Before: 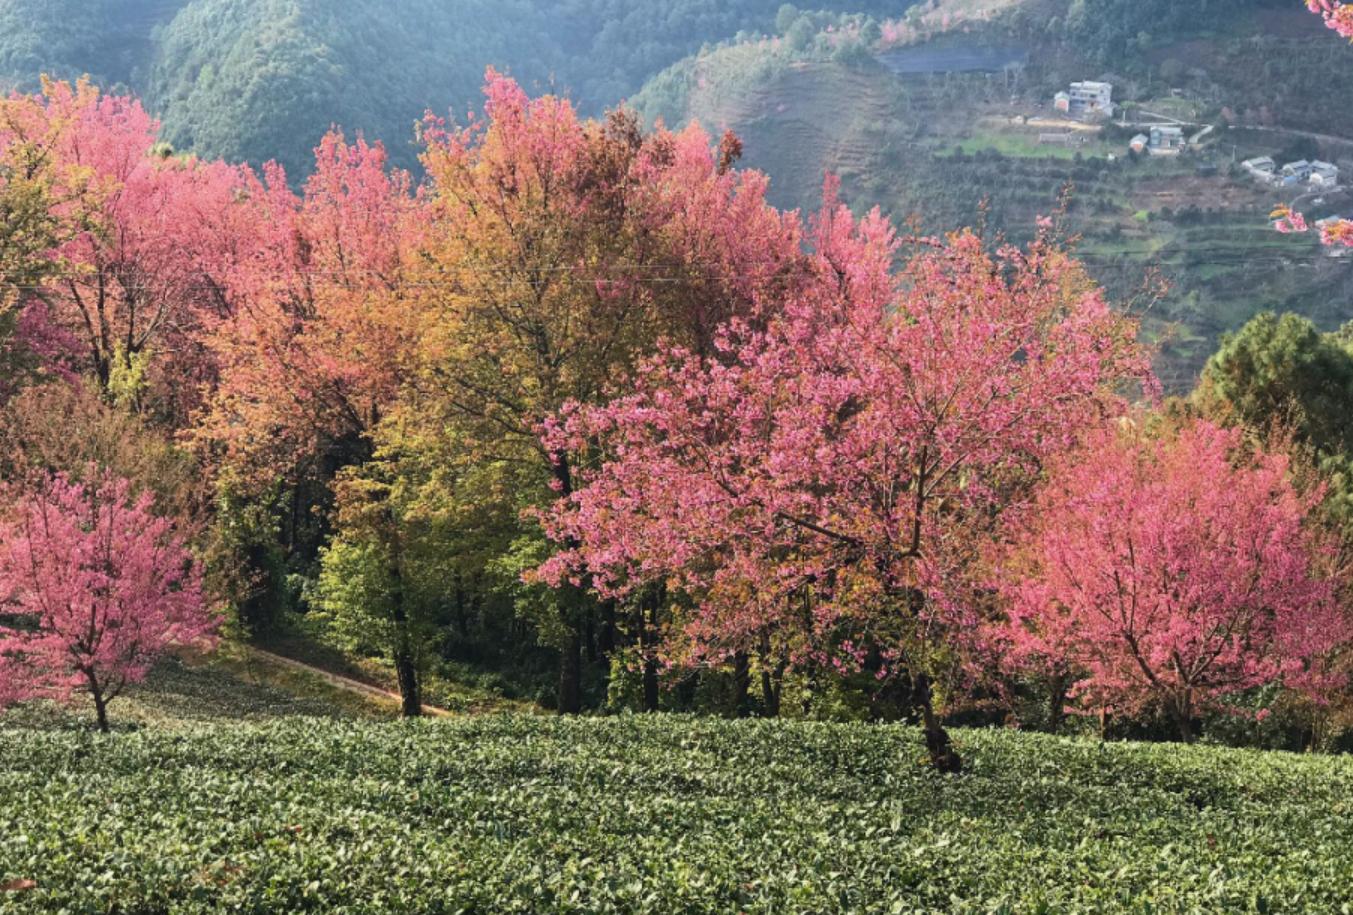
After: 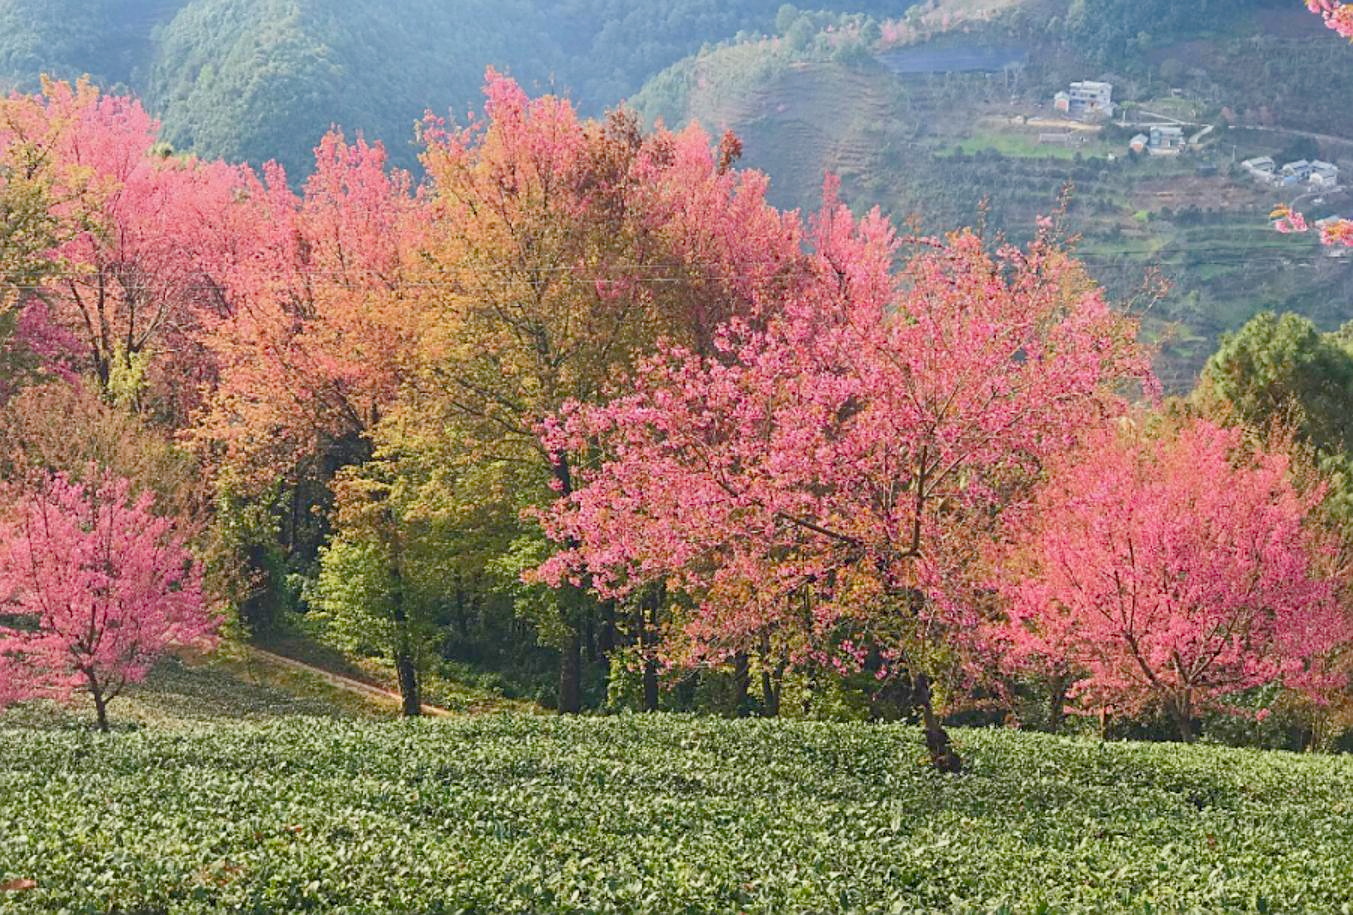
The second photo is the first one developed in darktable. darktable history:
contrast brightness saturation: contrast 0.045
exposure: exposure 0.606 EV, compensate highlight preservation false
sharpen: on, module defaults
color balance rgb: power › hue 328.78°, perceptual saturation grading › global saturation 15.369%, perceptual saturation grading › highlights -19.636%, perceptual saturation grading › shadows 20.518%, contrast -29.755%
